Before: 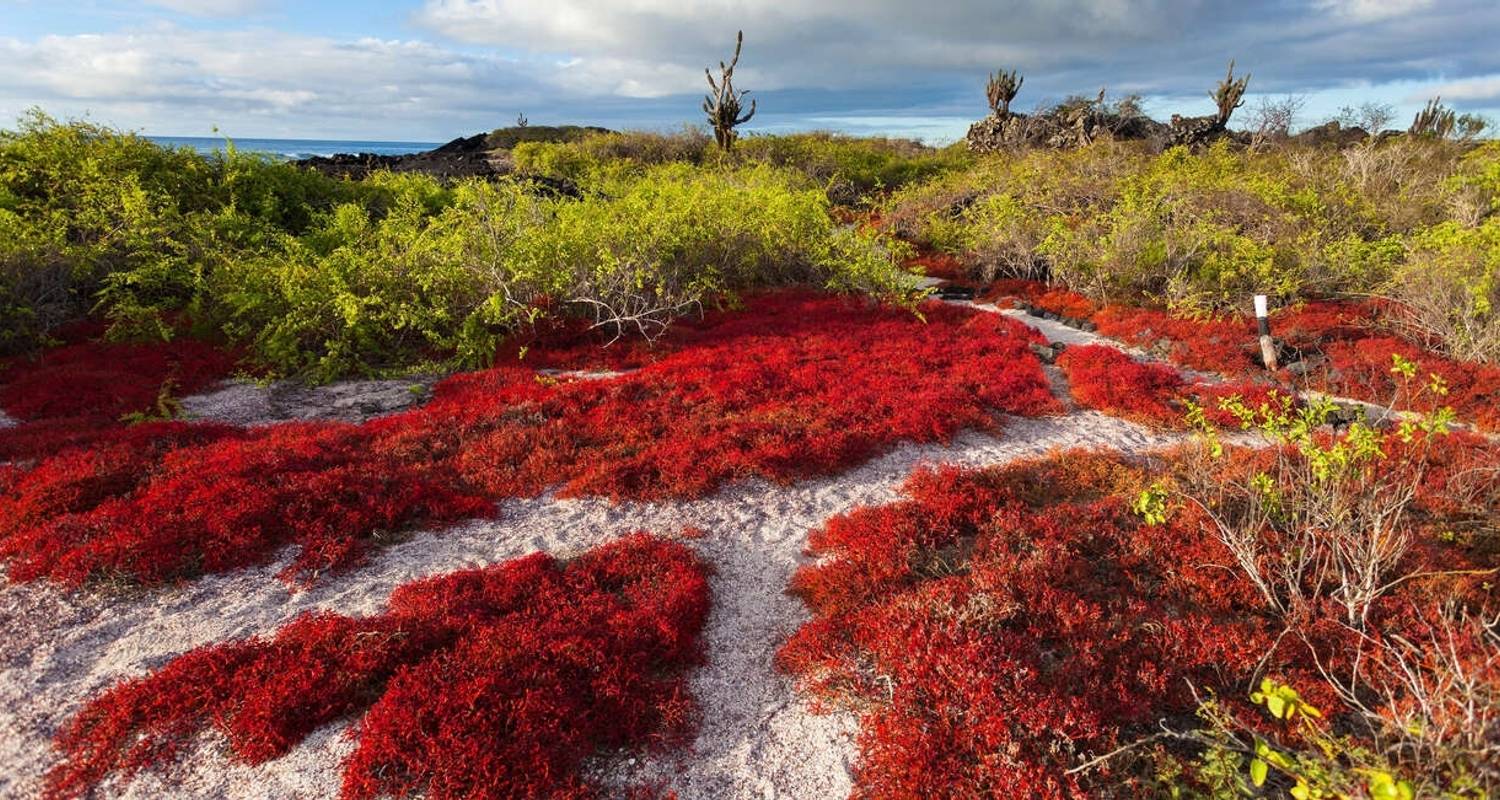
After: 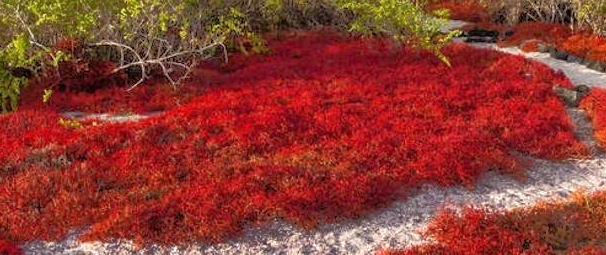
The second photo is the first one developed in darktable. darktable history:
tone equalizer: -8 EV -0.528 EV, -7 EV -0.319 EV, -6 EV -0.083 EV, -5 EV 0.413 EV, -4 EV 0.985 EV, -3 EV 0.791 EV, -2 EV -0.01 EV, -1 EV 0.14 EV, +0 EV -0.012 EV, smoothing 1
crop: left 31.751%, top 32.172%, right 27.8%, bottom 35.83%
